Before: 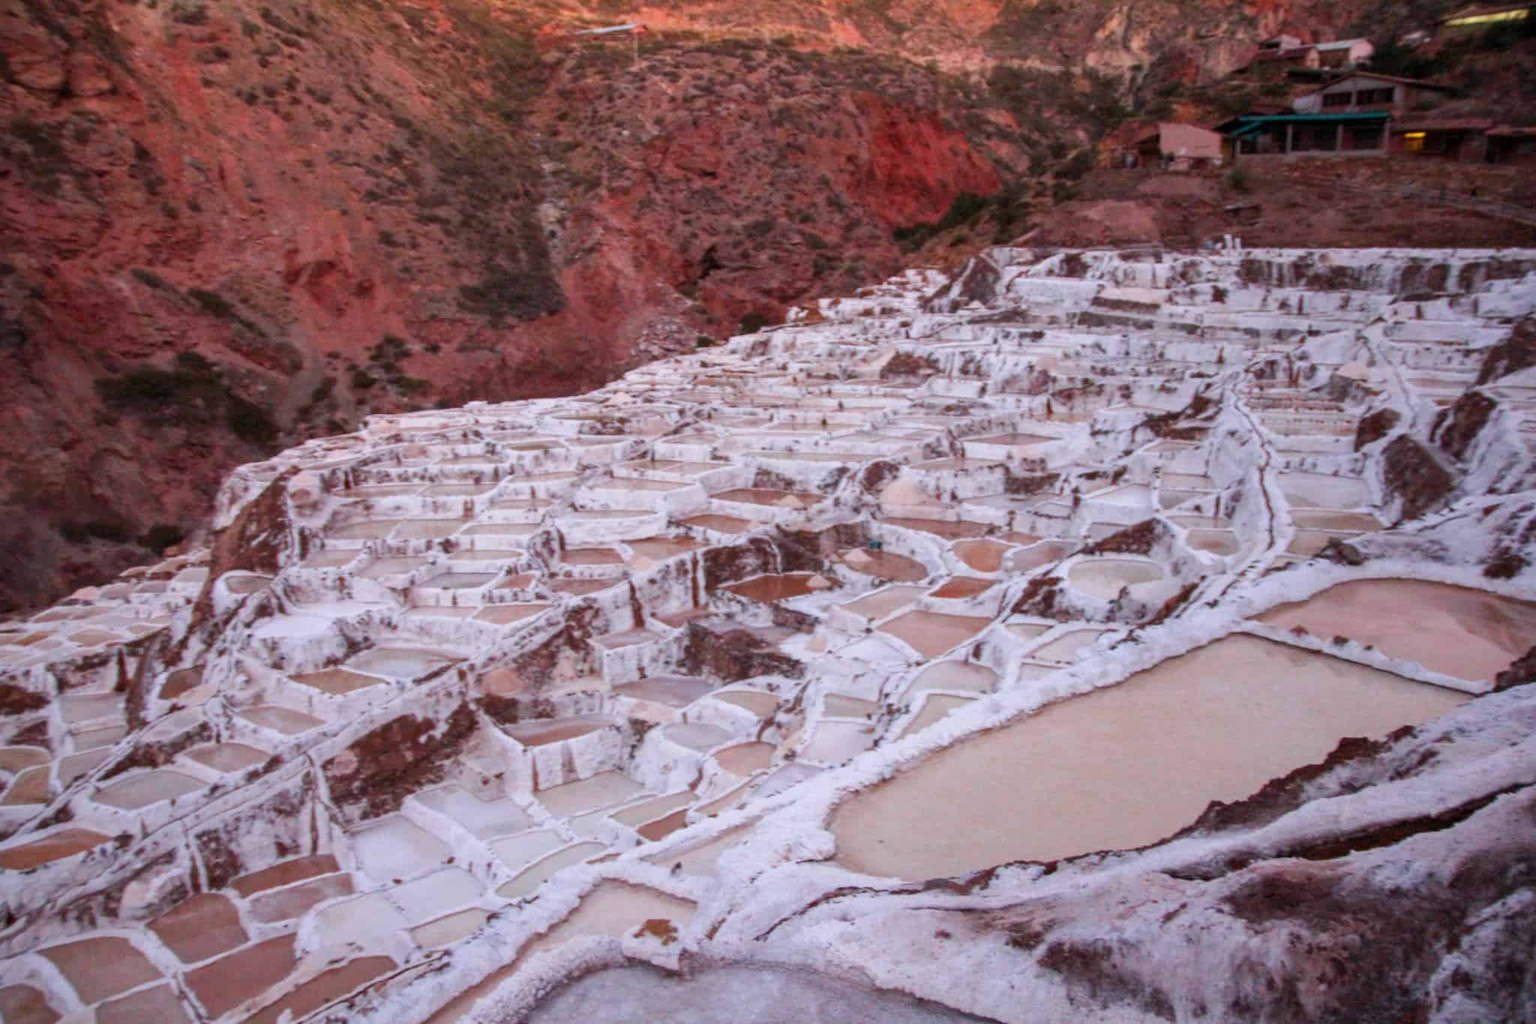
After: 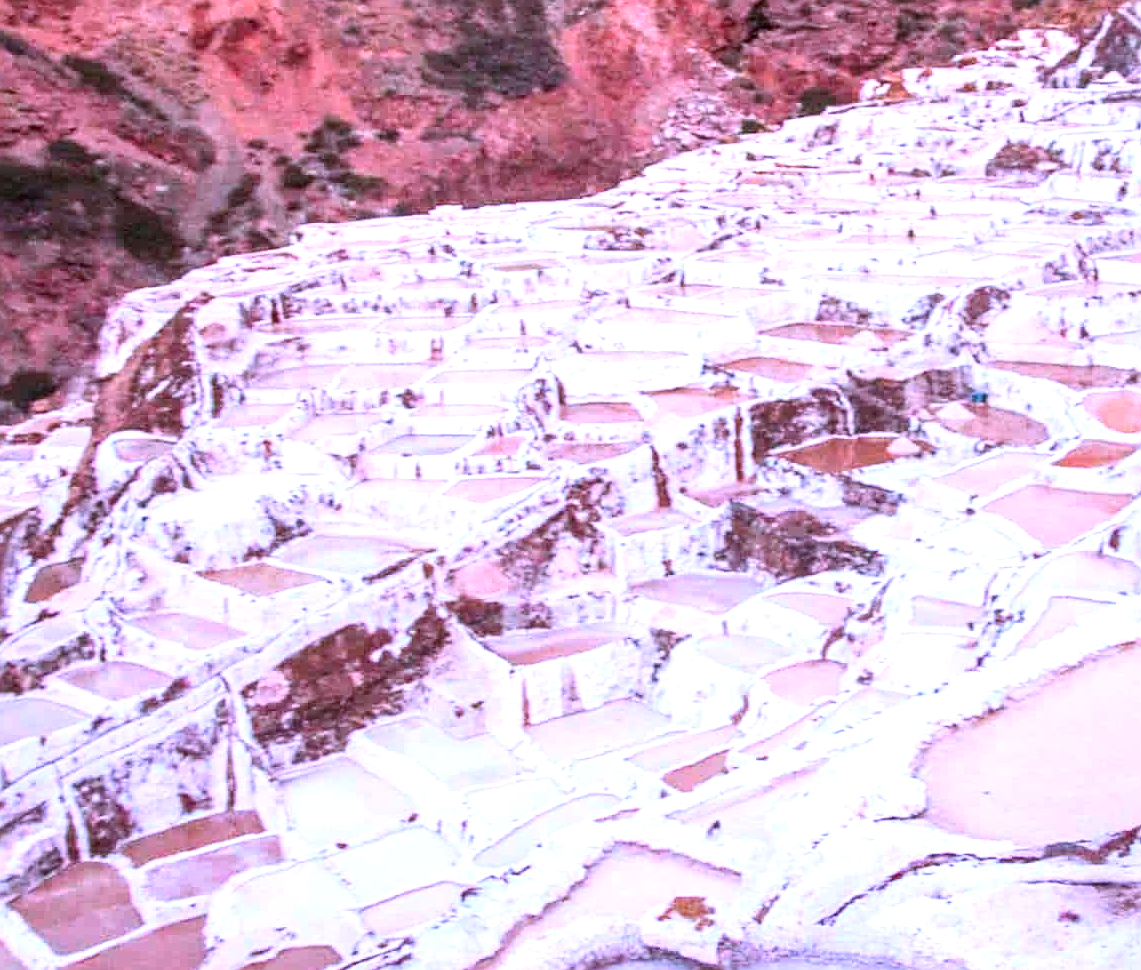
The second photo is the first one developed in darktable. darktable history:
crop: left 9.186%, top 24.117%, right 35.064%, bottom 4.775%
contrast brightness saturation: contrast 0.199, brightness 0.15, saturation 0.136
sharpen: on, module defaults
exposure: black level correction 0, exposure 1.097 EV, compensate highlight preservation false
local contrast: on, module defaults
color calibration: illuminant as shot in camera, x 0.379, y 0.396, temperature 4139.88 K
base curve: curves: ch0 [(0, 0) (0.472, 0.455) (1, 1)], preserve colors none
tone equalizer: on, module defaults
